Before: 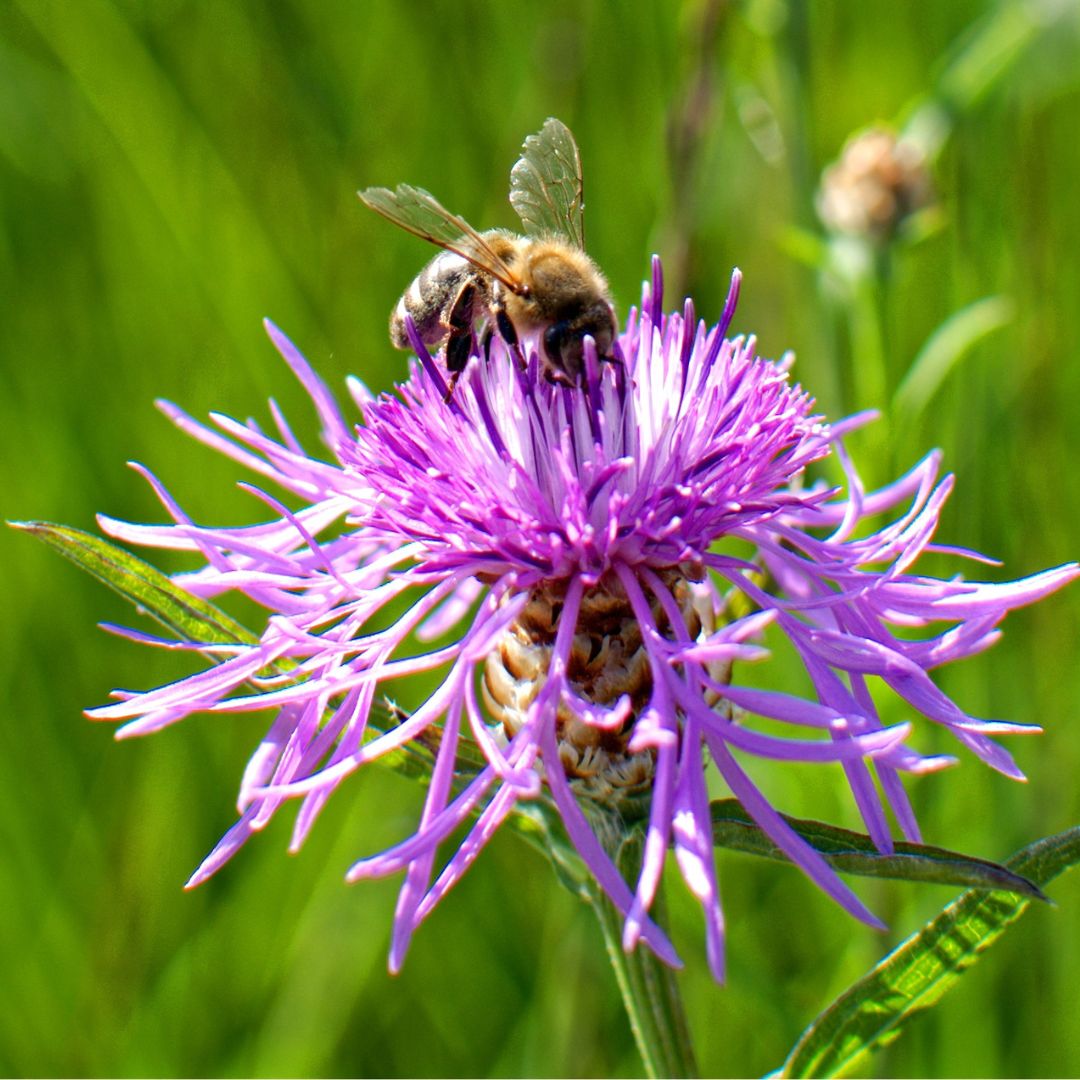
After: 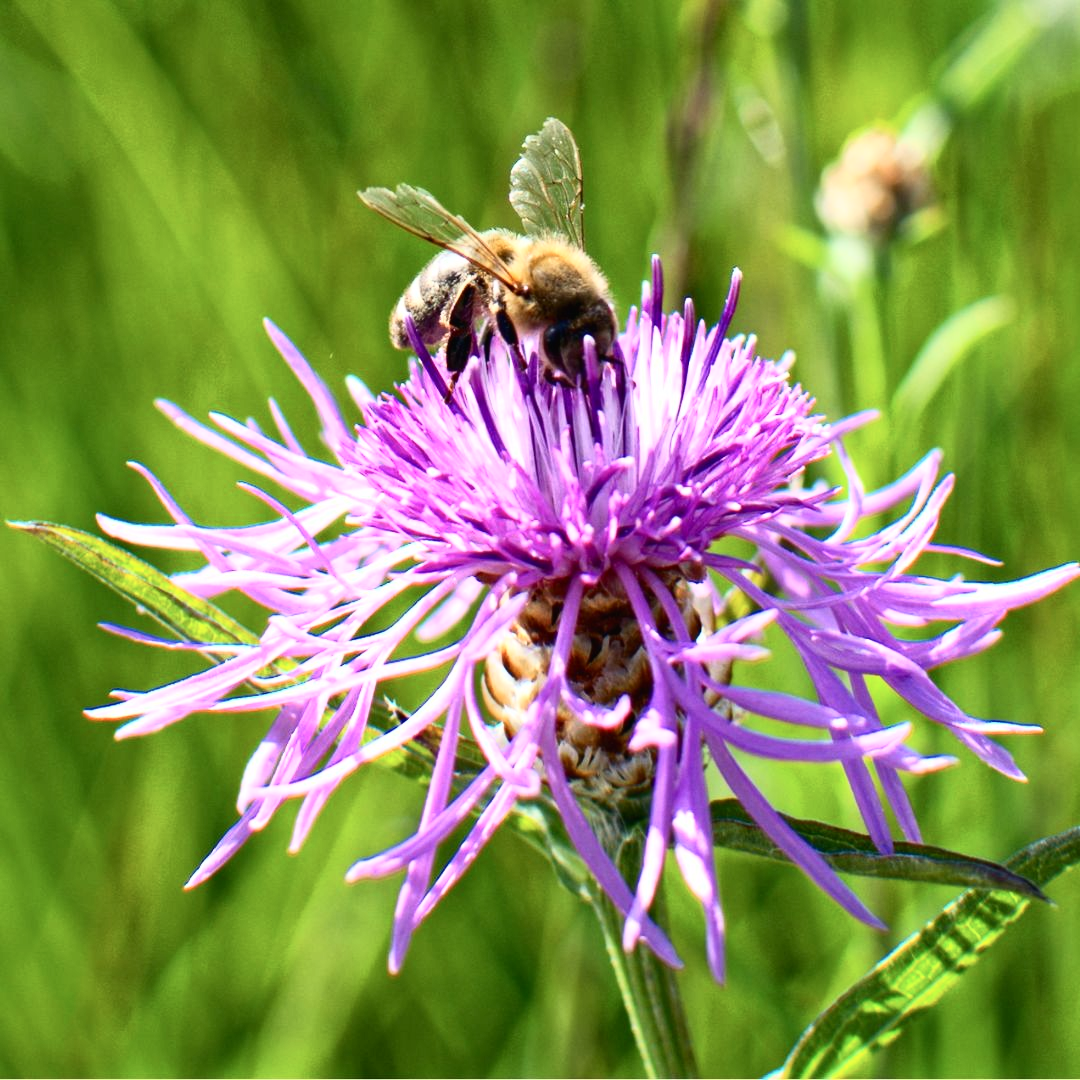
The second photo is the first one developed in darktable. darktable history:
tone curve: curves: ch0 [(0, 0.013) (0.198, 0.175) (0.512, 0.582) (0.625, 0.754) (0.81, 0.934) (1, 1)], color space Lab, independent channels, preserve colors none
